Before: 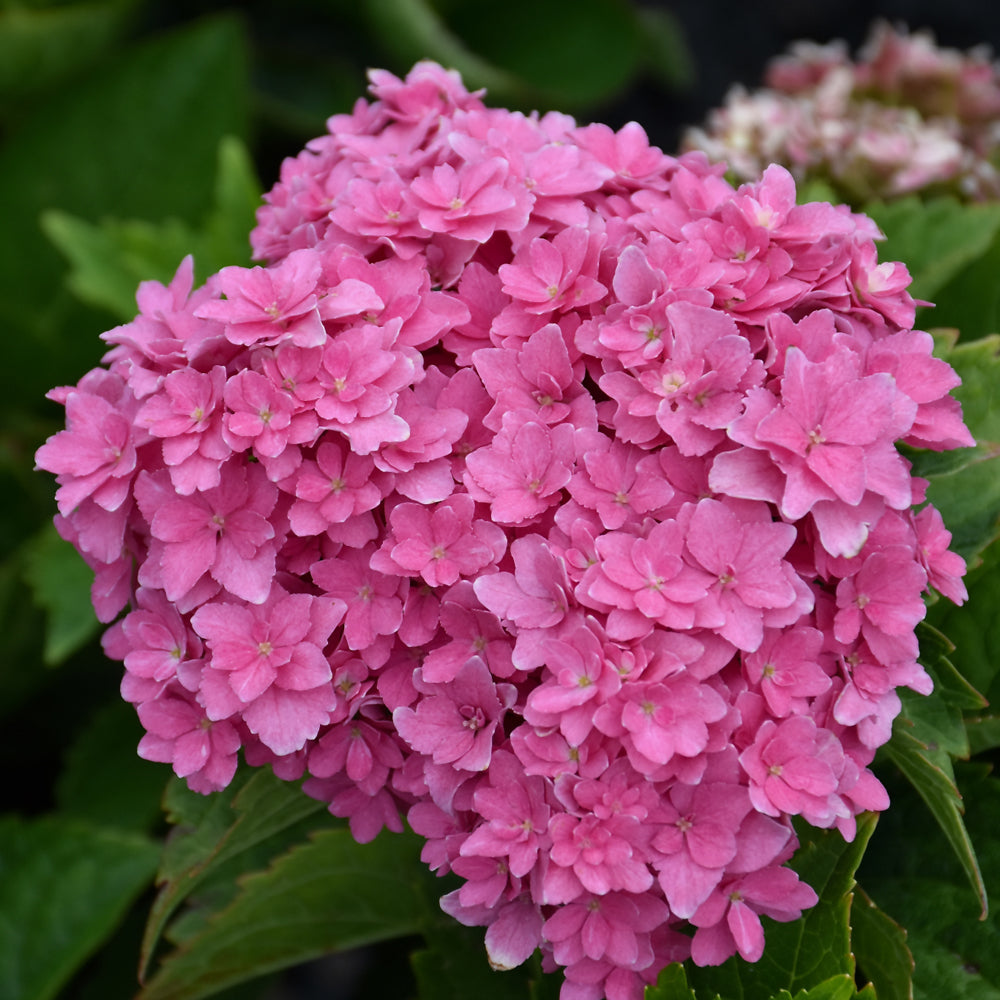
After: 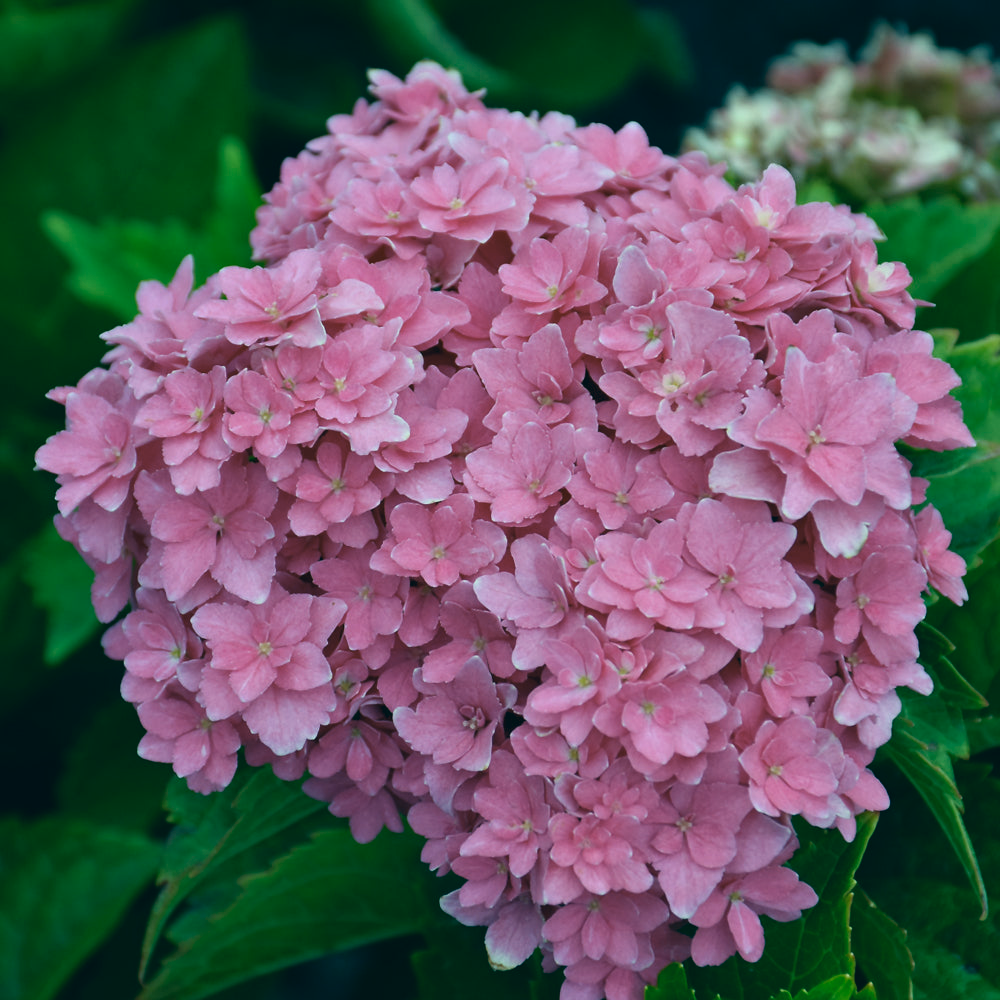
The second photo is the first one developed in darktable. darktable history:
color correction: highlights a* -20.08, highlights b* 9.8, shadows a* -20.4, shadows b* -10.76
